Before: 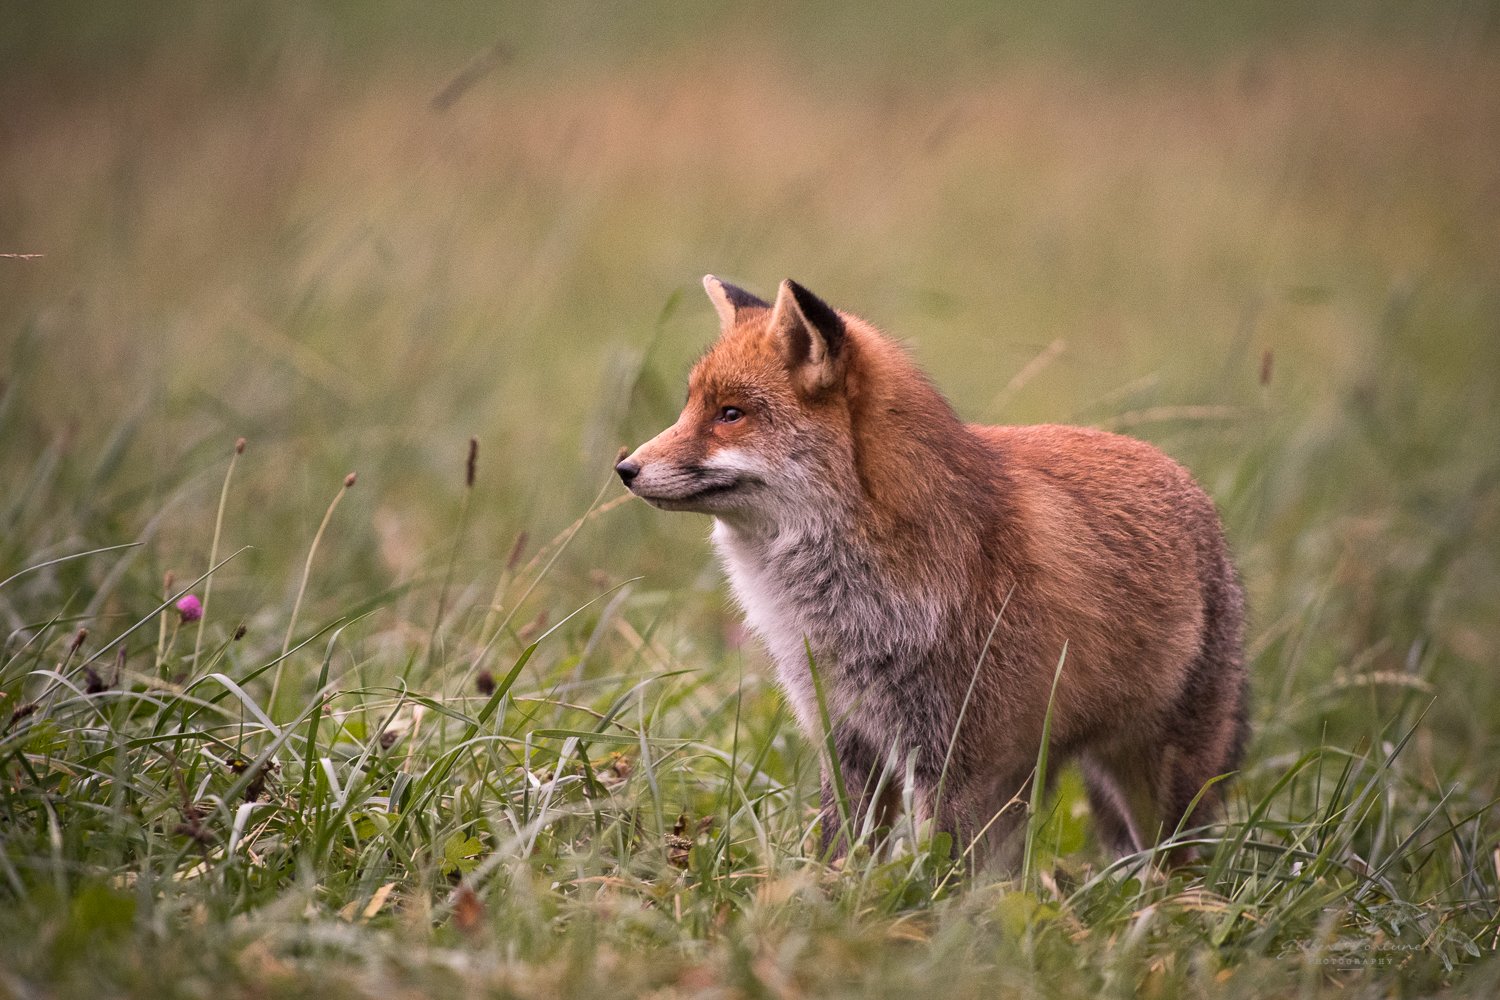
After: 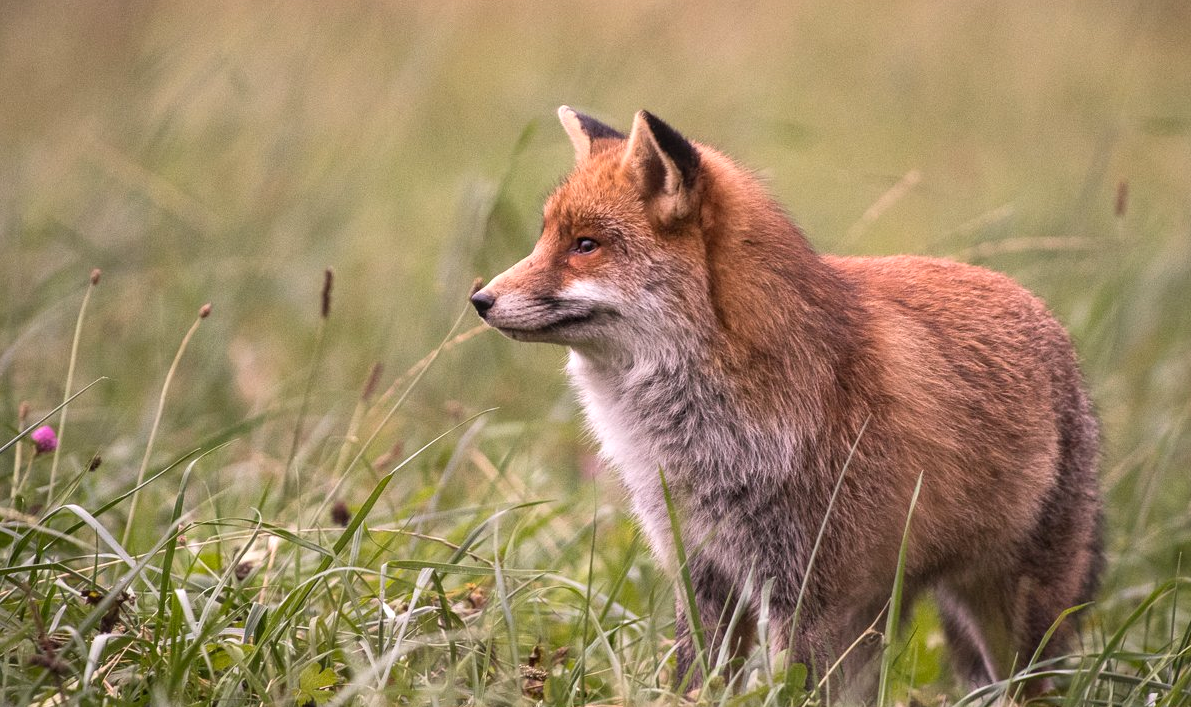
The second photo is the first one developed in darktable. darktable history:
crop: left 9.712%, top 16.928%, right 10.845%, bottom 12.332%
exposure: exposure 0.3 EV, compensate highlight preservation false
local contrast: detail 110%
